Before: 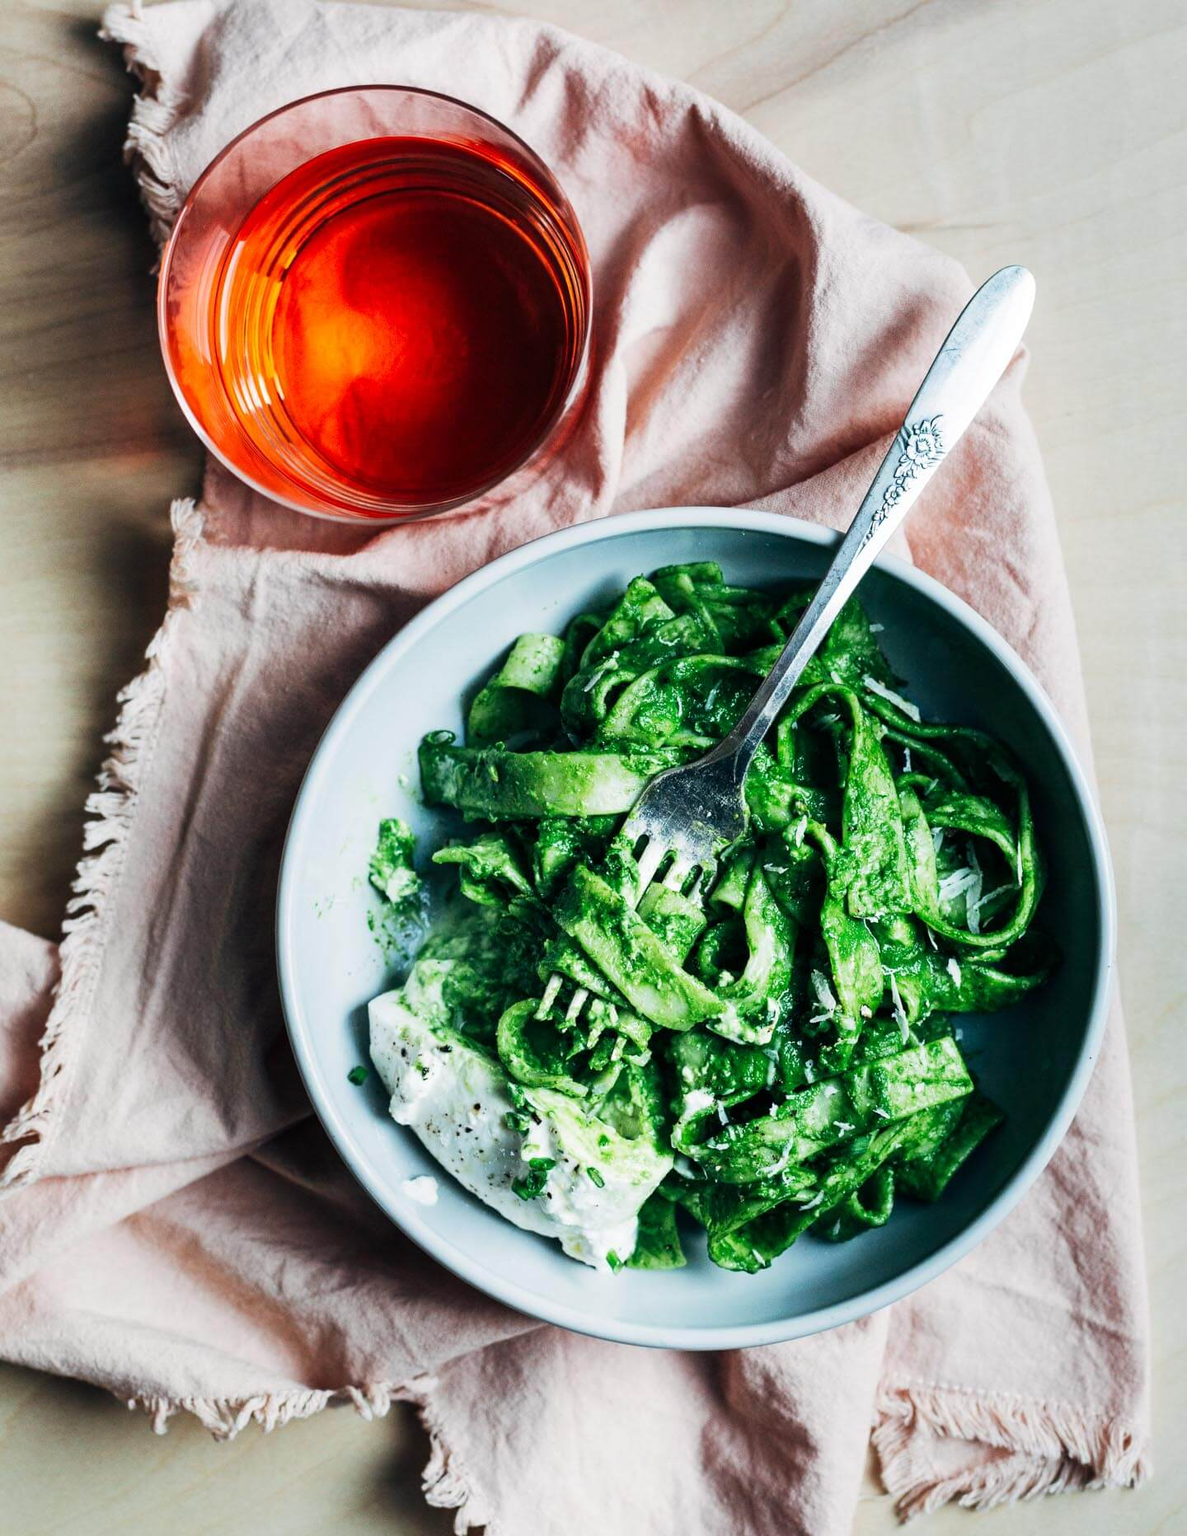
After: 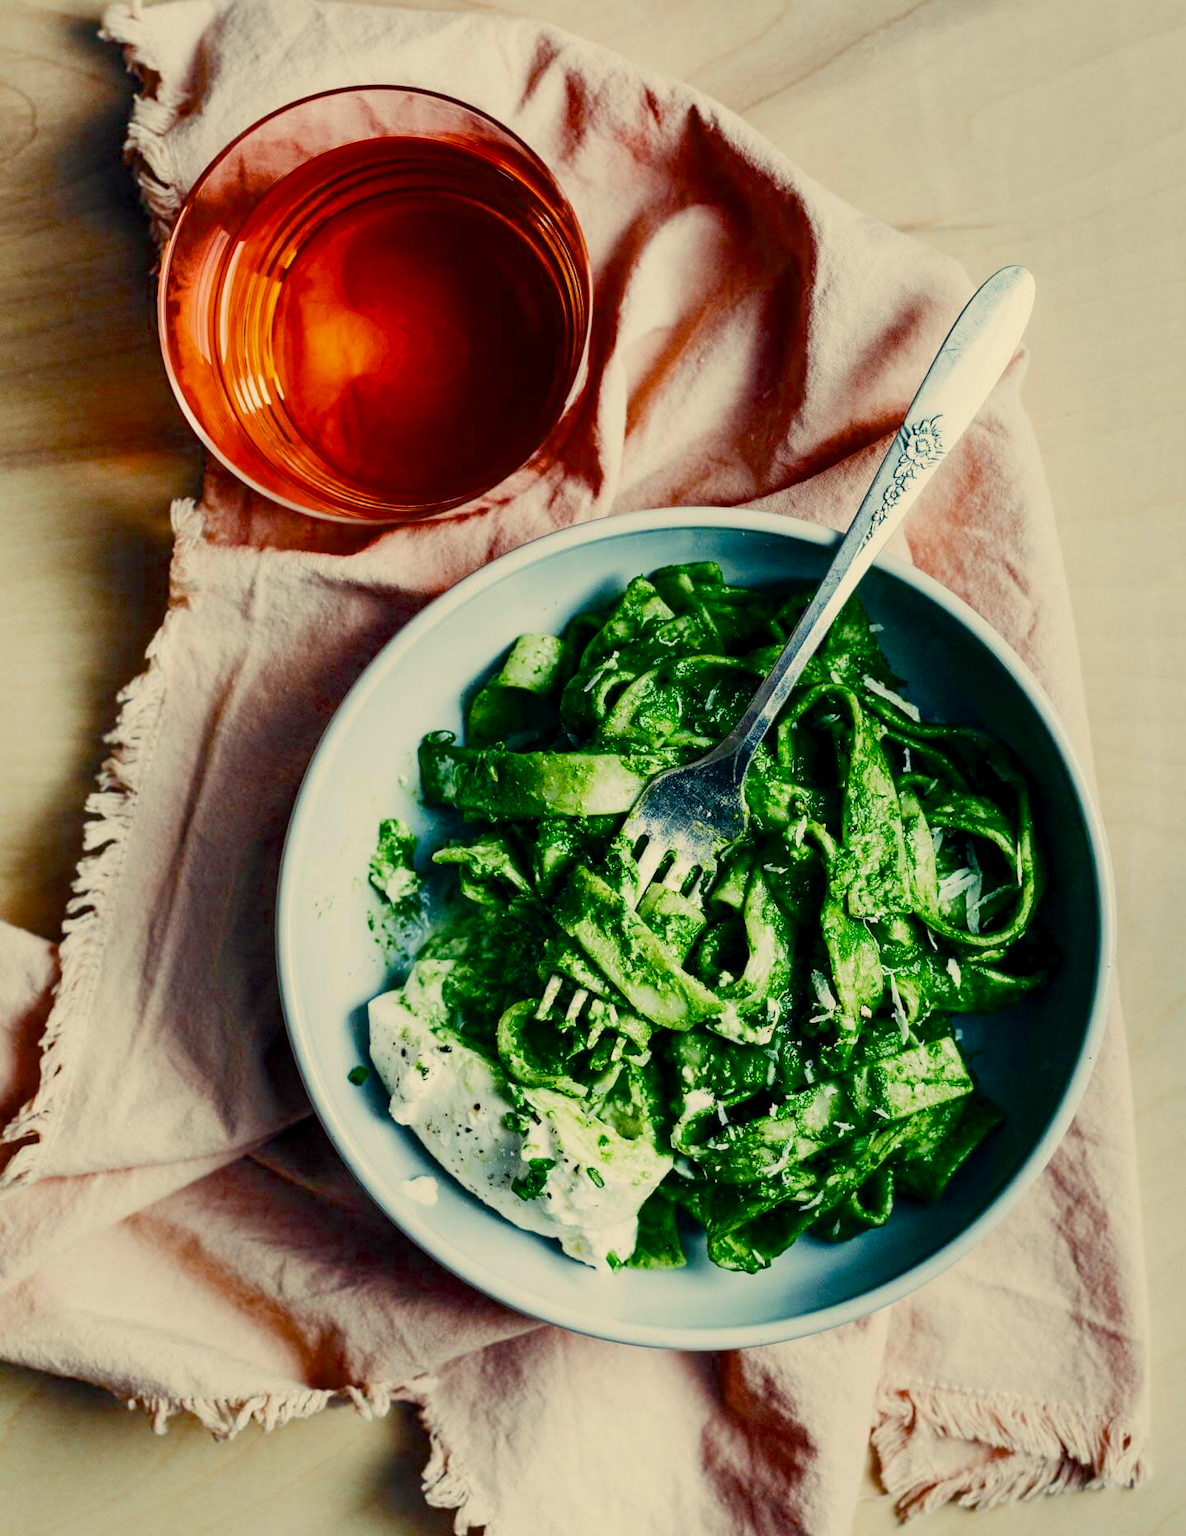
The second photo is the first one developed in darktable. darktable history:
color balance rgb: shadows lift › chroma 1.03%, shadows lift › hue 29.37°, highlights gain › chroma 8.057%, highlights gain › hue 81.85°, global offset › luminance -0.25%, perceptual saturation grading › global saturation 20%, perceptual saturation grading › highlights -25.532%, perceptual saturation grading › shadows 49.856%, global vibrance -8.234%, contrast -13.511%, saturation formula JzAzBz (2021)
